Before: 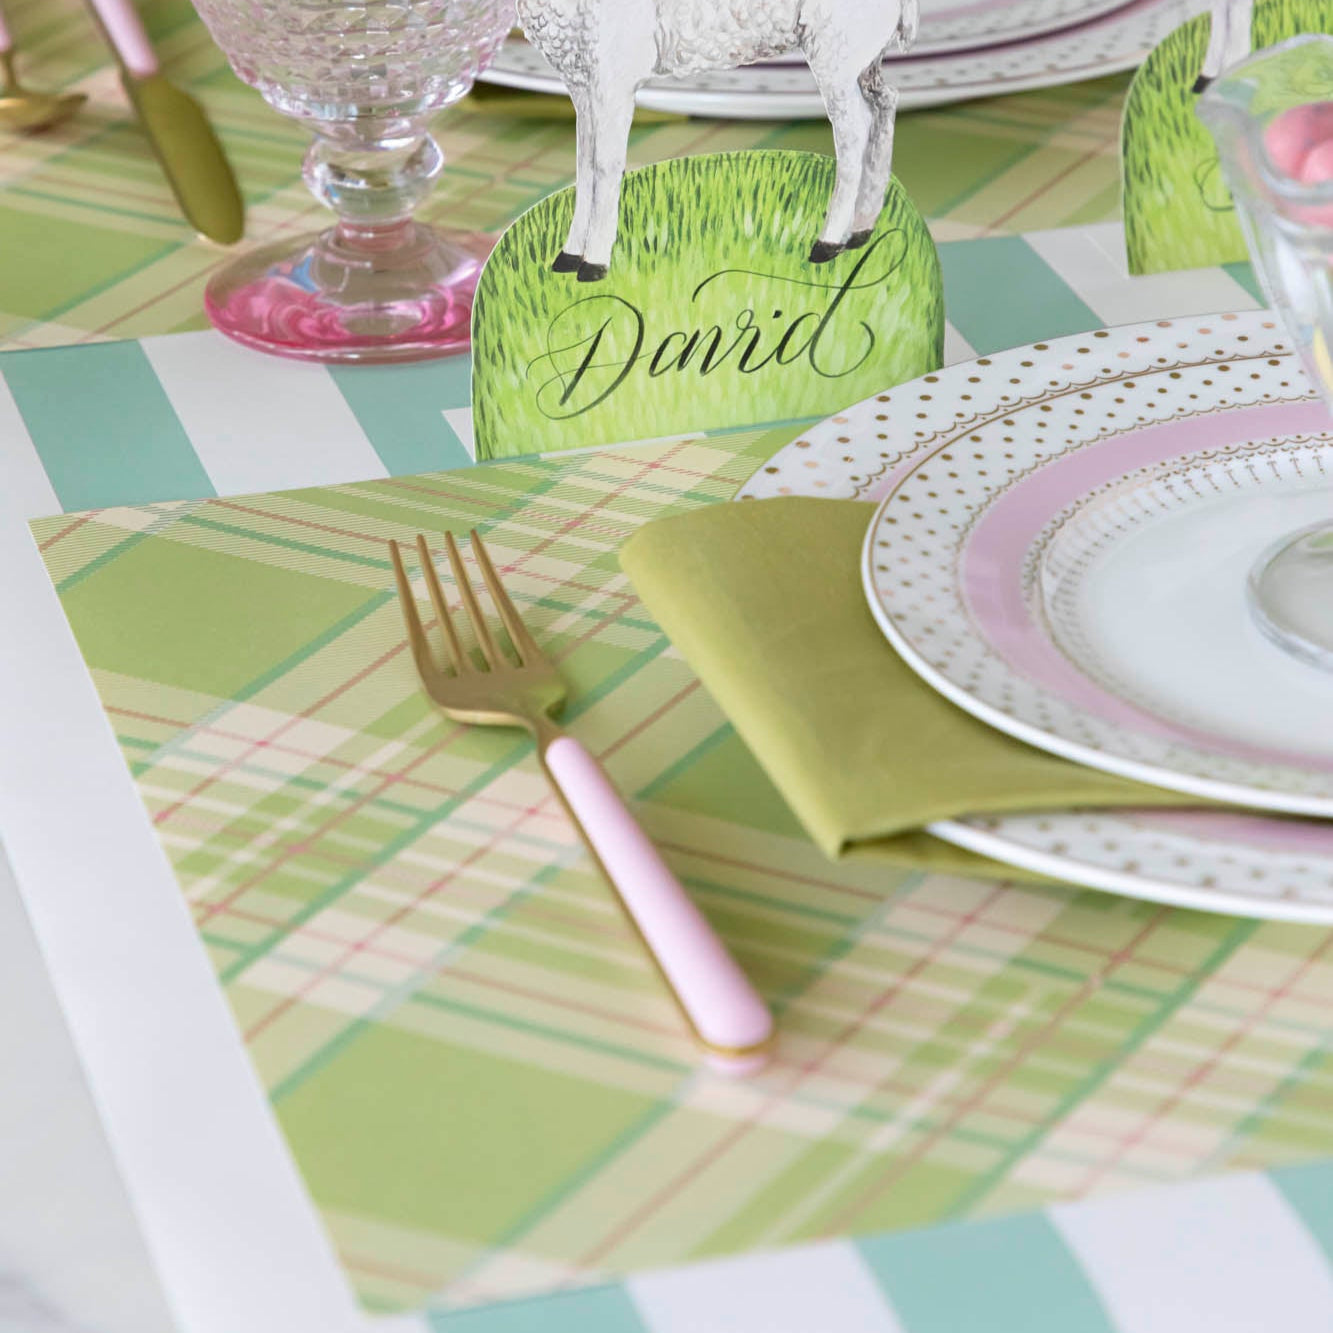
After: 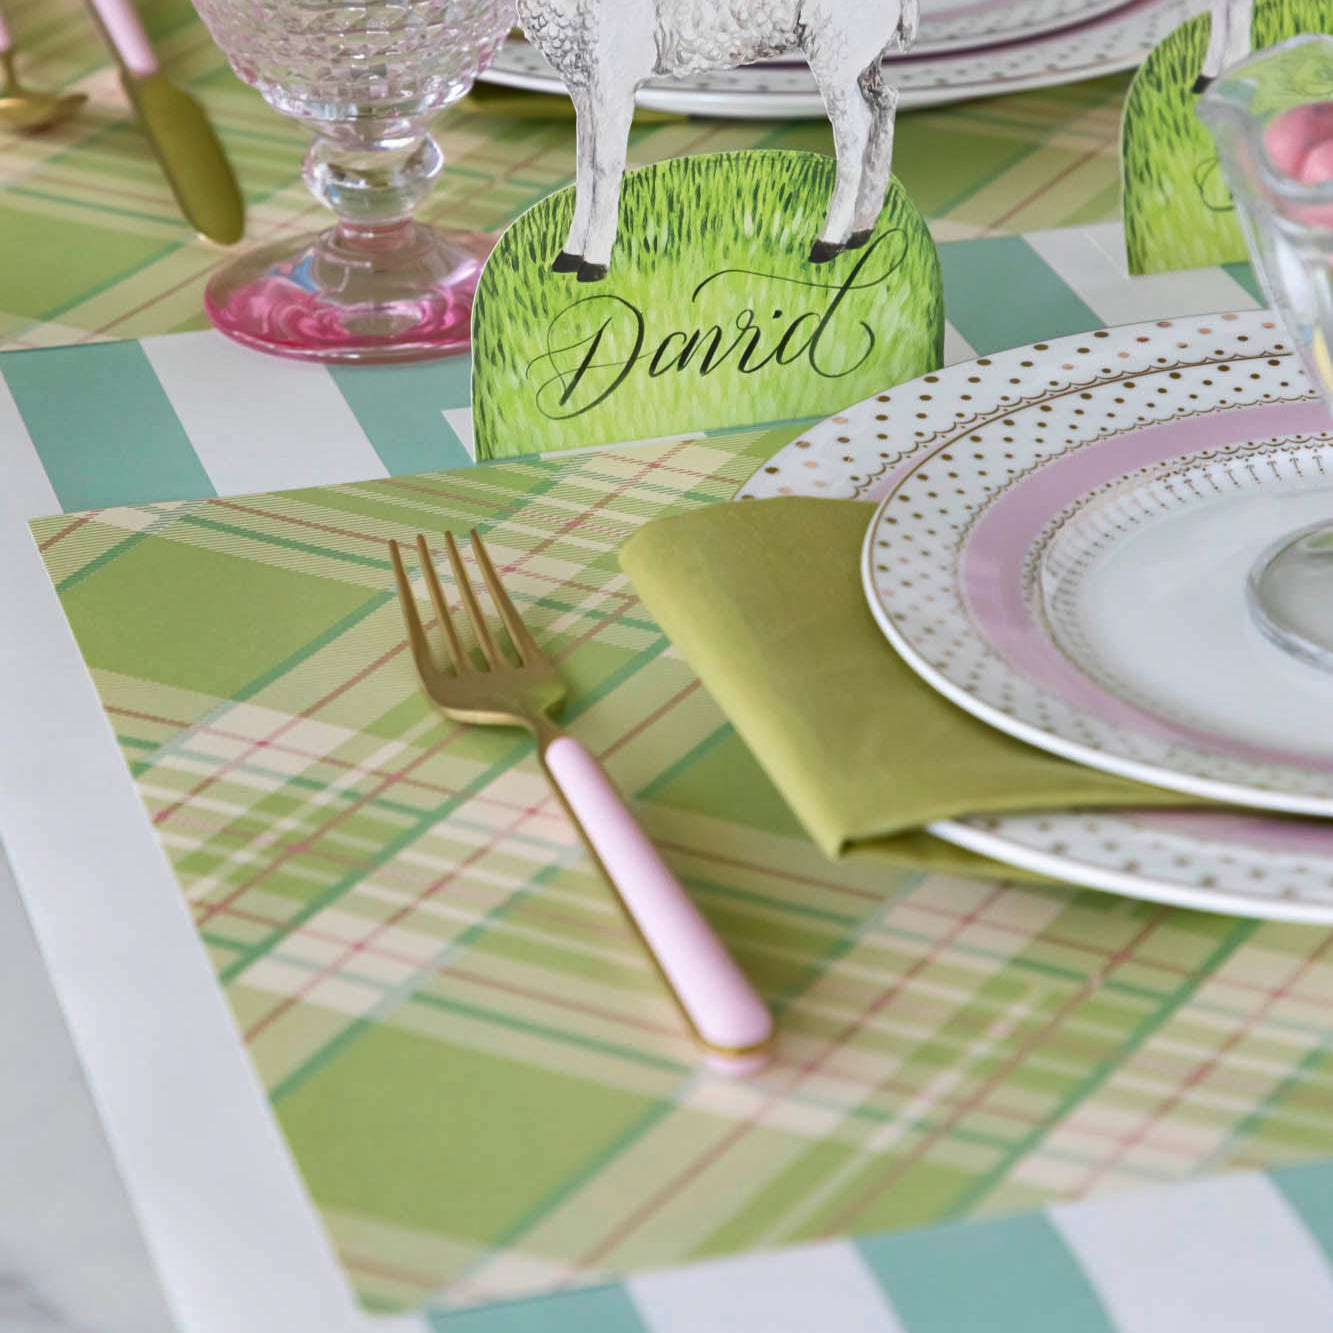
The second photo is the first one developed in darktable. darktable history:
shadows and highlights: low approximation 0.01, soften with gaussian
exposure: compensate highlight preservation false
